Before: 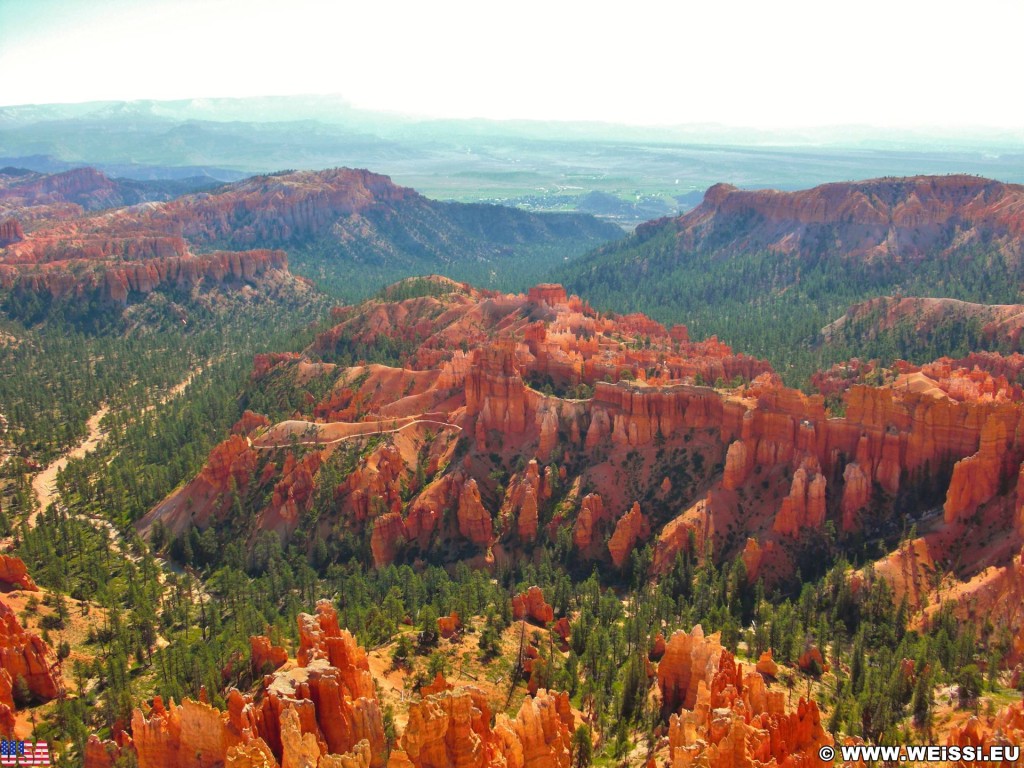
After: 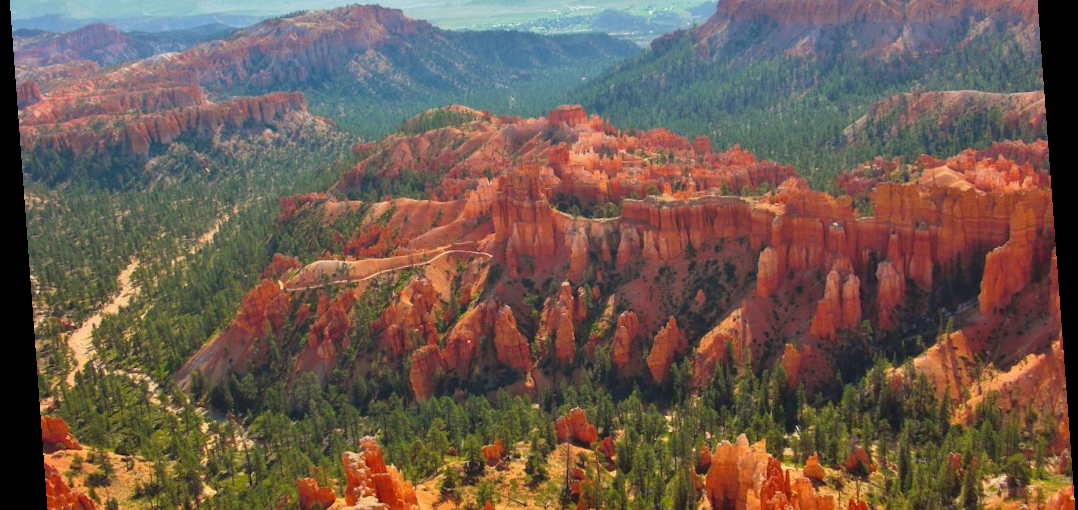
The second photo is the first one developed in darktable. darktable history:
crop and rotate: top 25.357%, bottom 13.942%
rotate and perspective: rotation -4.25°, automatic cropping off
